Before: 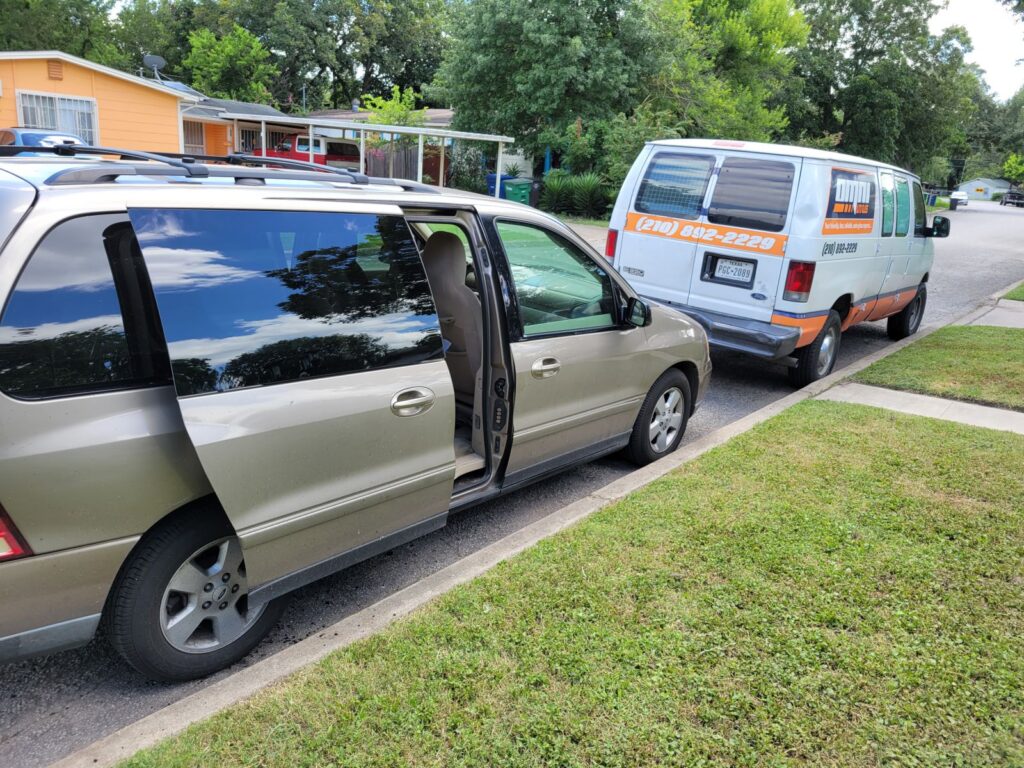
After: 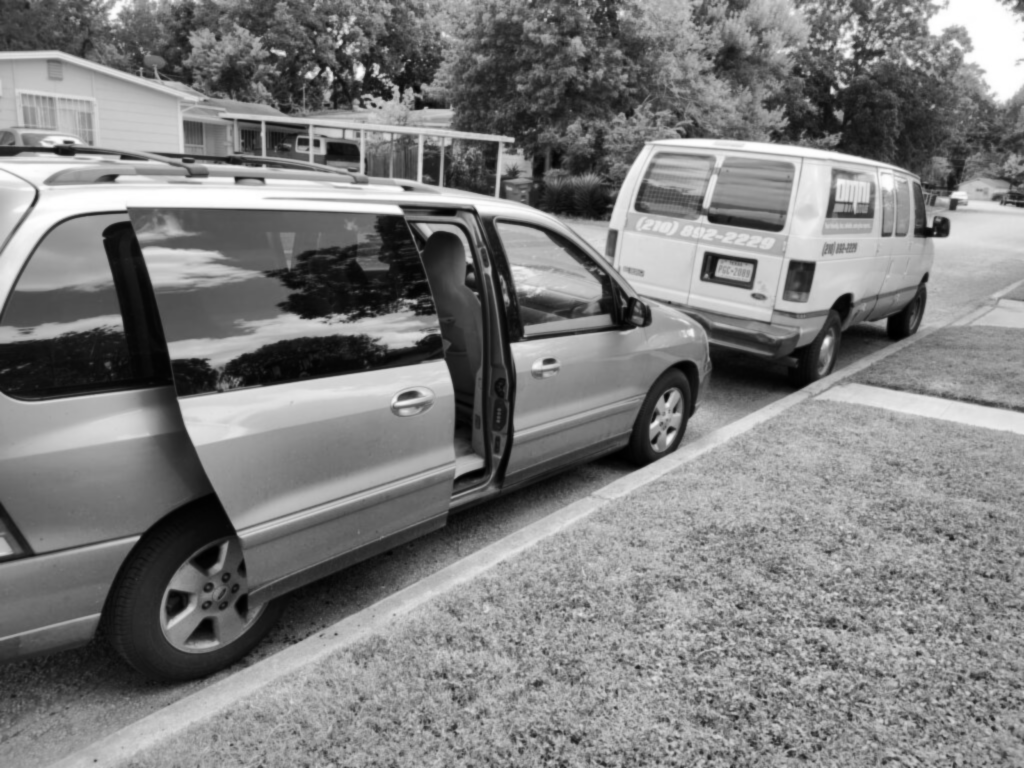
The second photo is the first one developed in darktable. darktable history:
lowpass: radius 0.76, contrast 1.56, saturation 0, unbound 0
shadows and highlights: shadows 40, highlights -60
